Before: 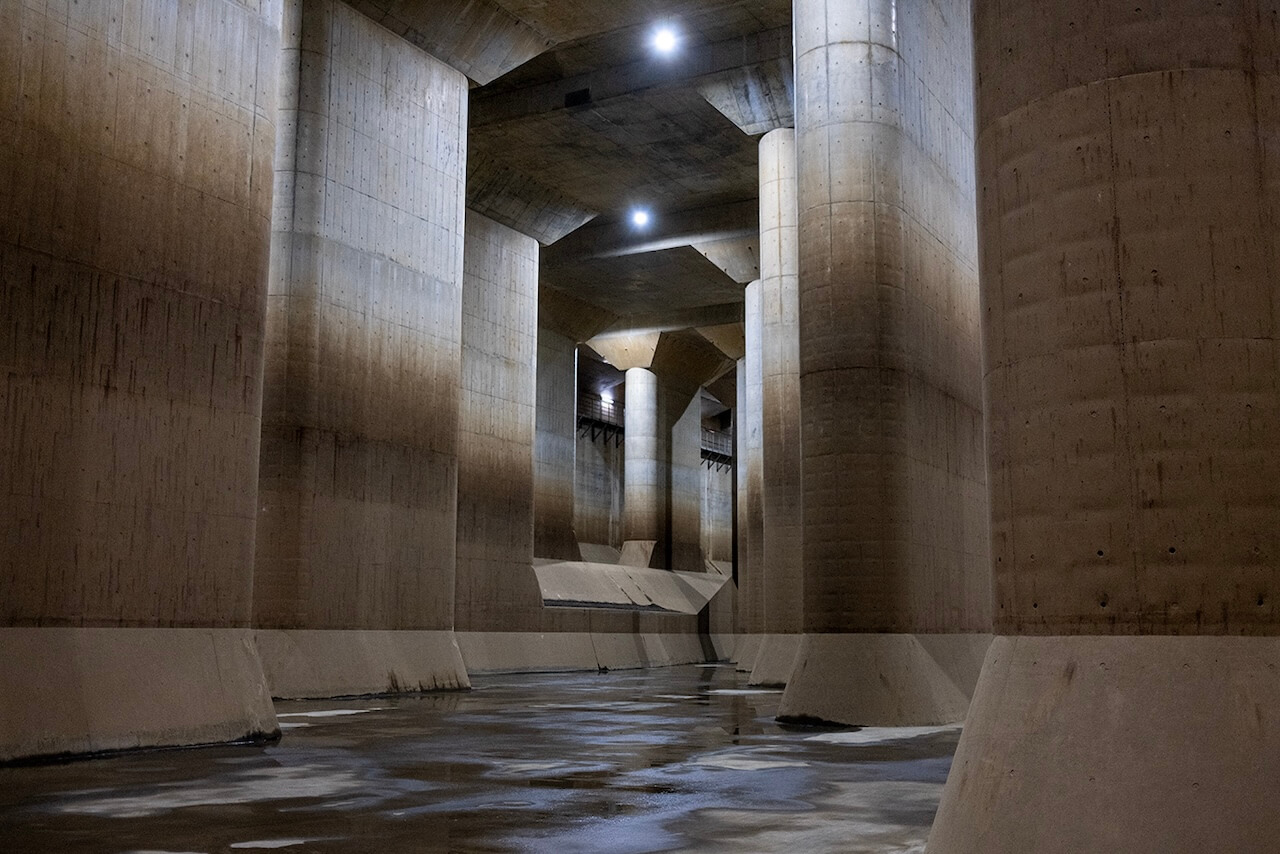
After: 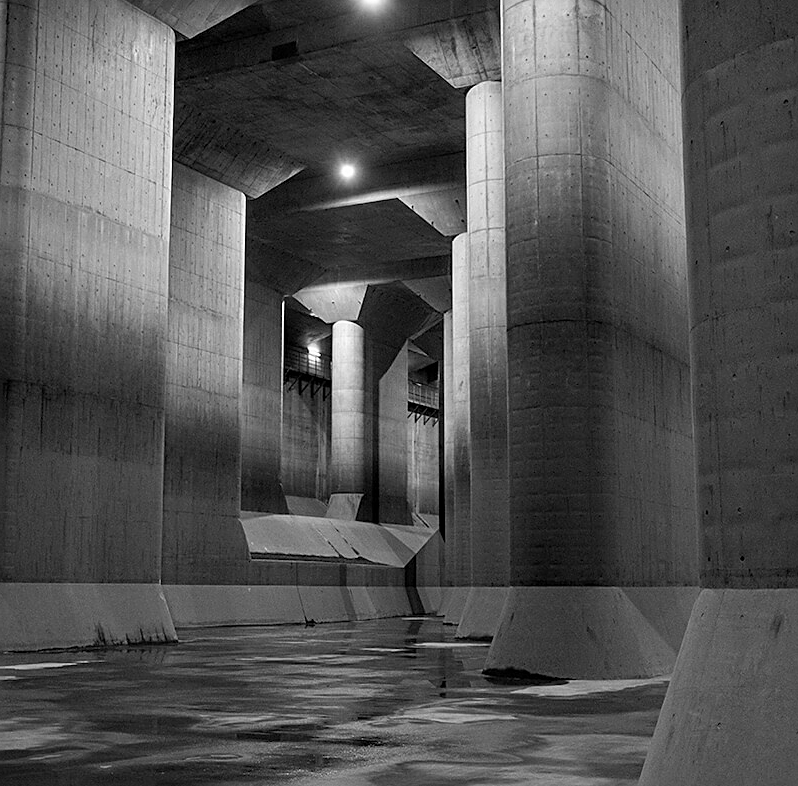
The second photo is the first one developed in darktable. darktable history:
sharpen: on, module defaults
crop and rotate: left 22.918%, top 5.629%, right 14.711%, bottom 2.247%
monochrome: on, module defaults
white balance: red 0.976, blue 1.04
